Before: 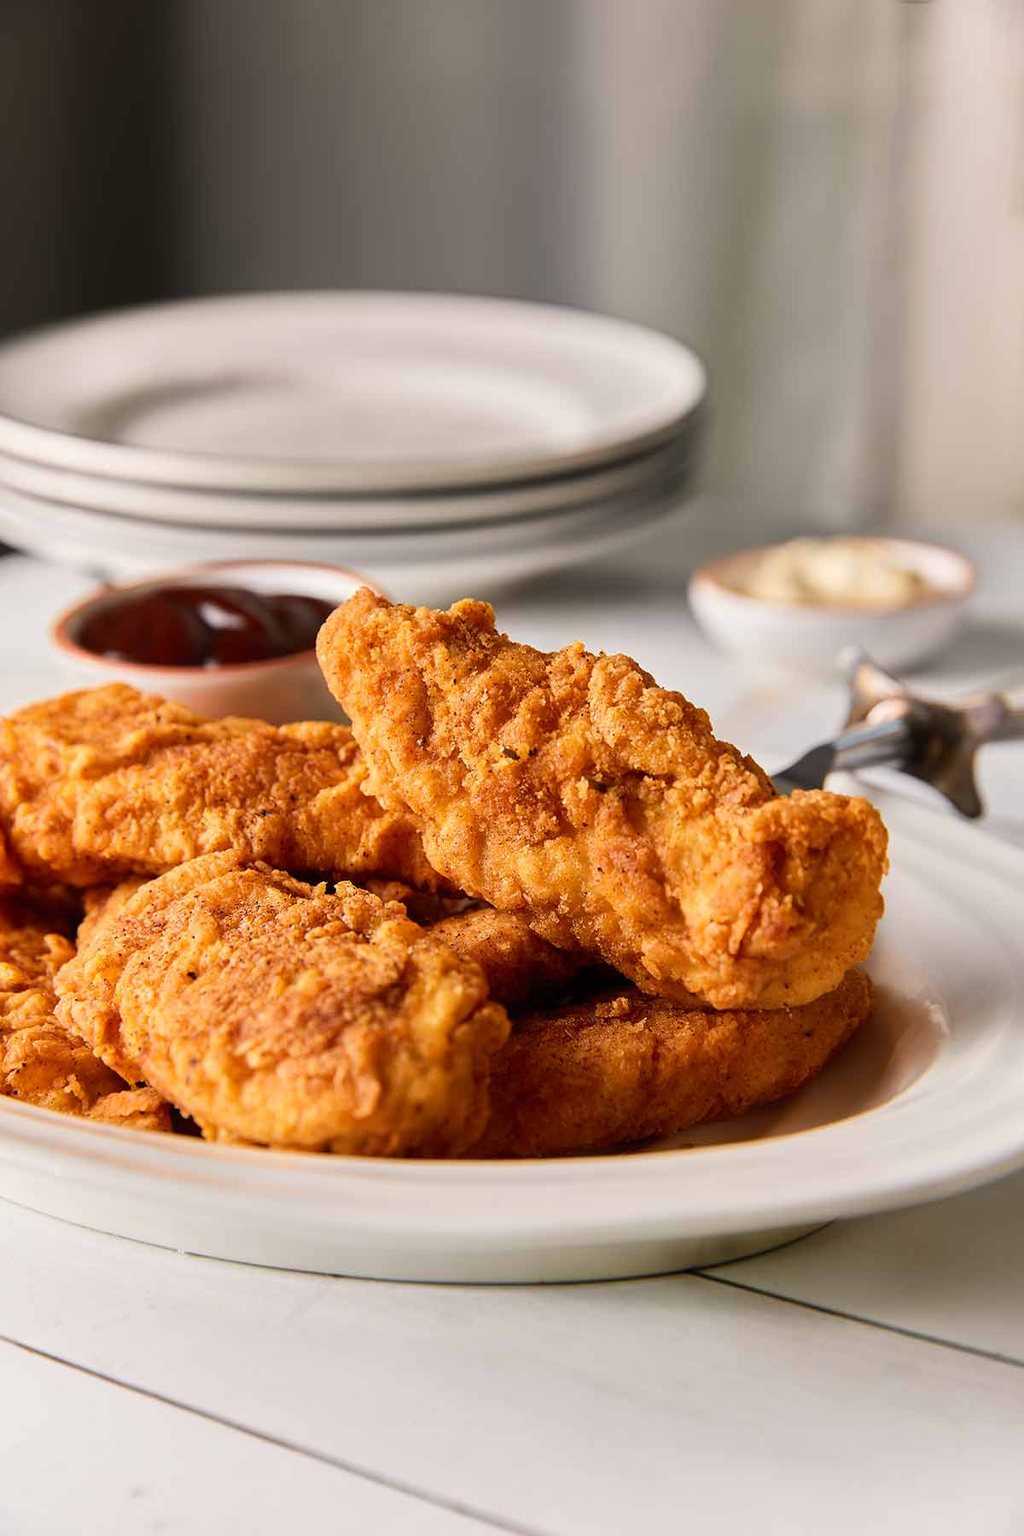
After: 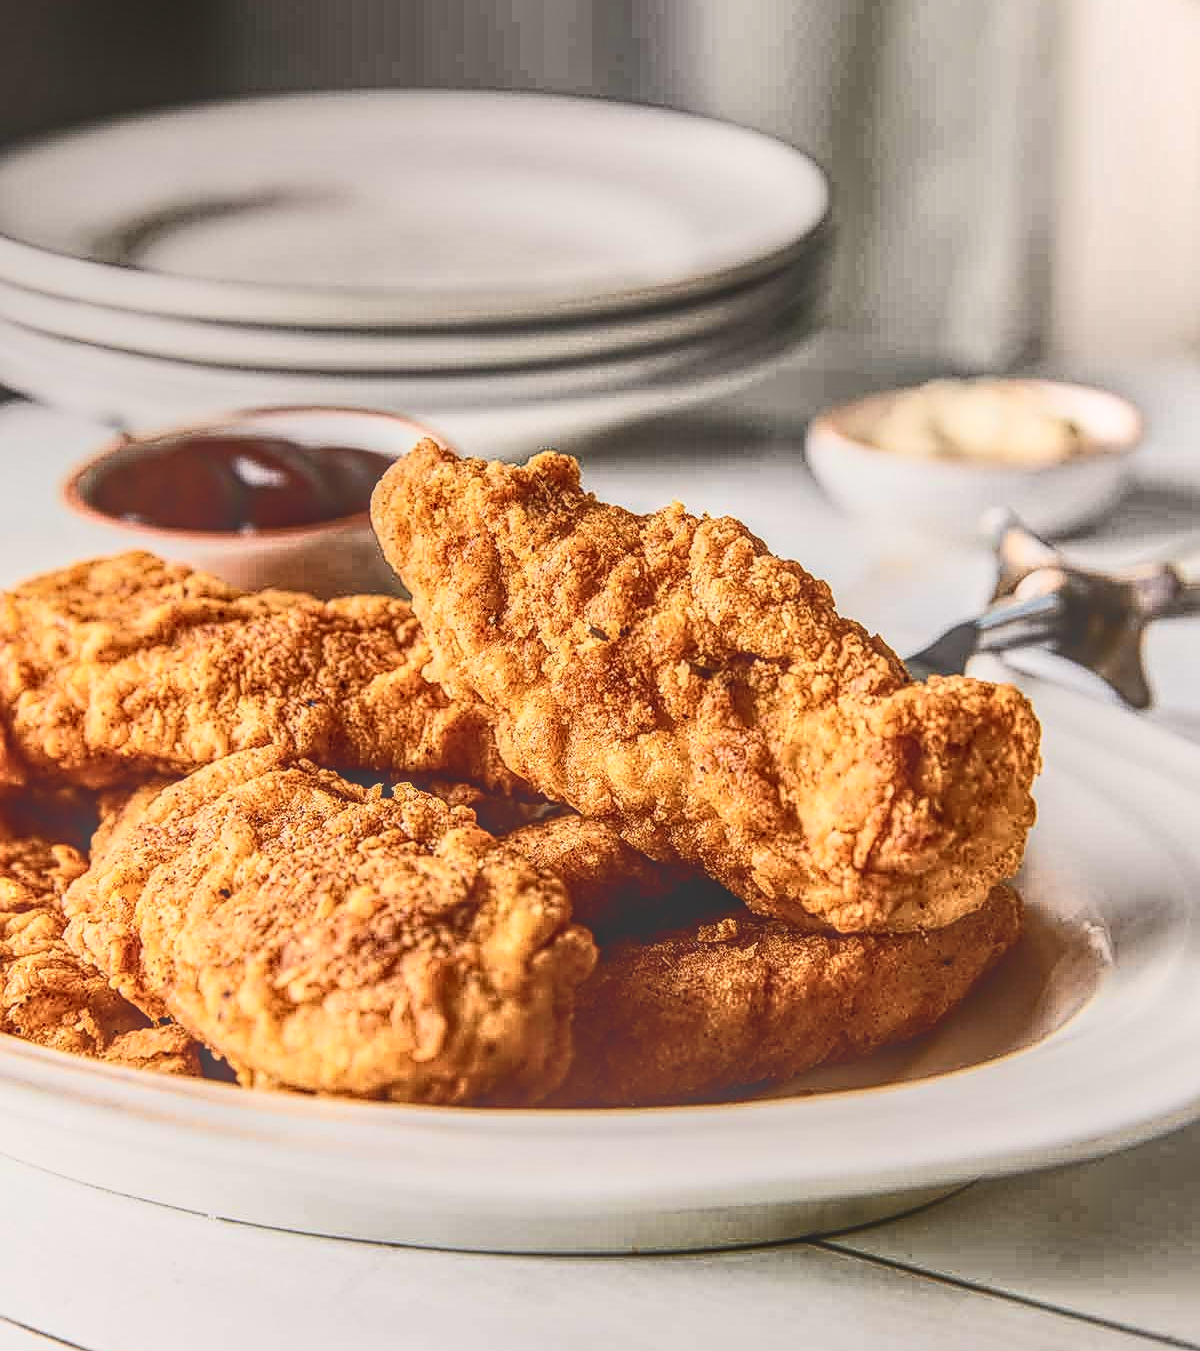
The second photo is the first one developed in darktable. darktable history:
sharpen: amount 0.585
contrast brightness saturation: contrast 0.508, saturation -0.104
tone equalizer: on, module defaults
crop: top 13.898%, bottom 11.019%
local contrast: highlights 20%, shadows 24%, detail 200%, midtone range 0.2
